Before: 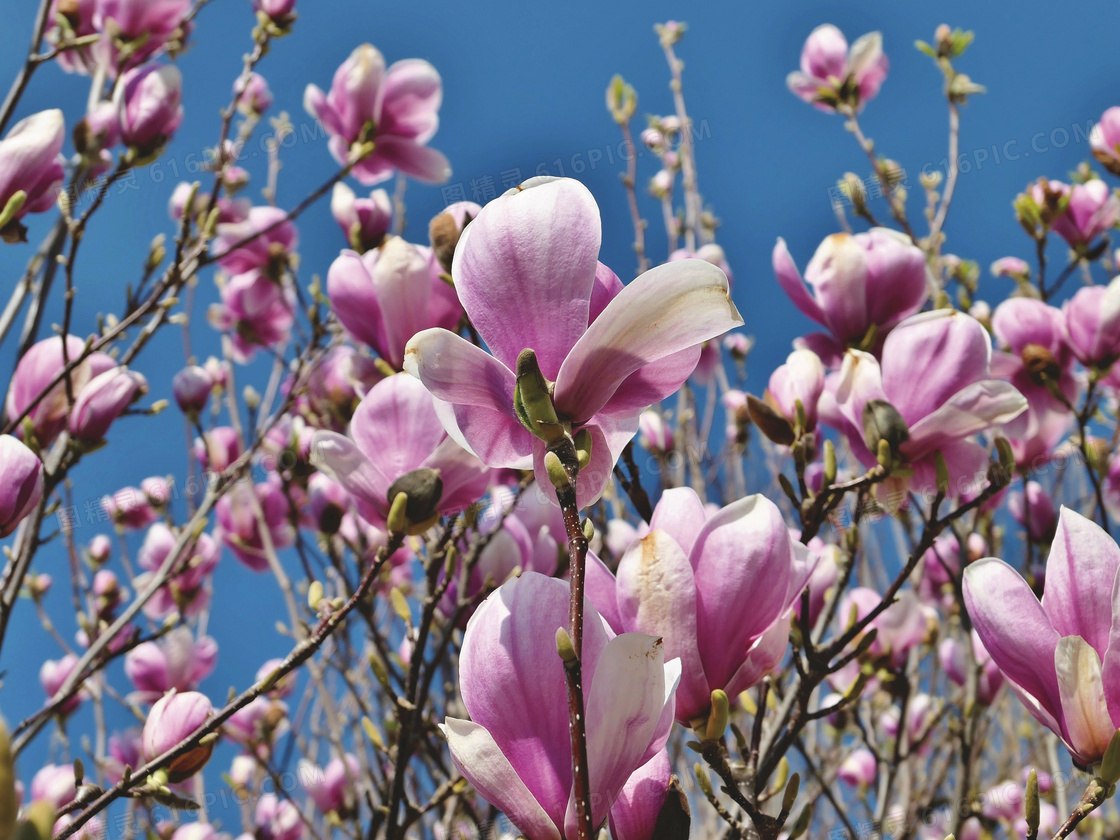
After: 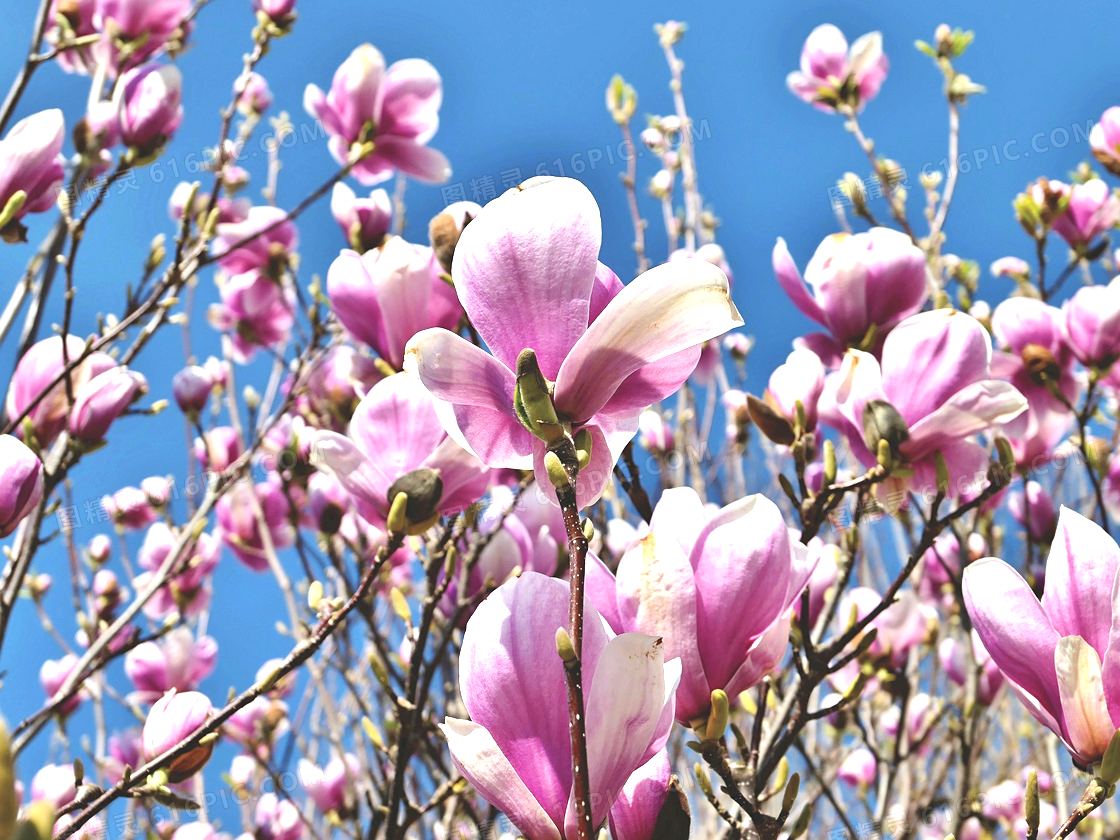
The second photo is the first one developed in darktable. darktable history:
sharpen: amount 0.2
exposure: exposure 0.935 EV, compensate highlight preservation false
